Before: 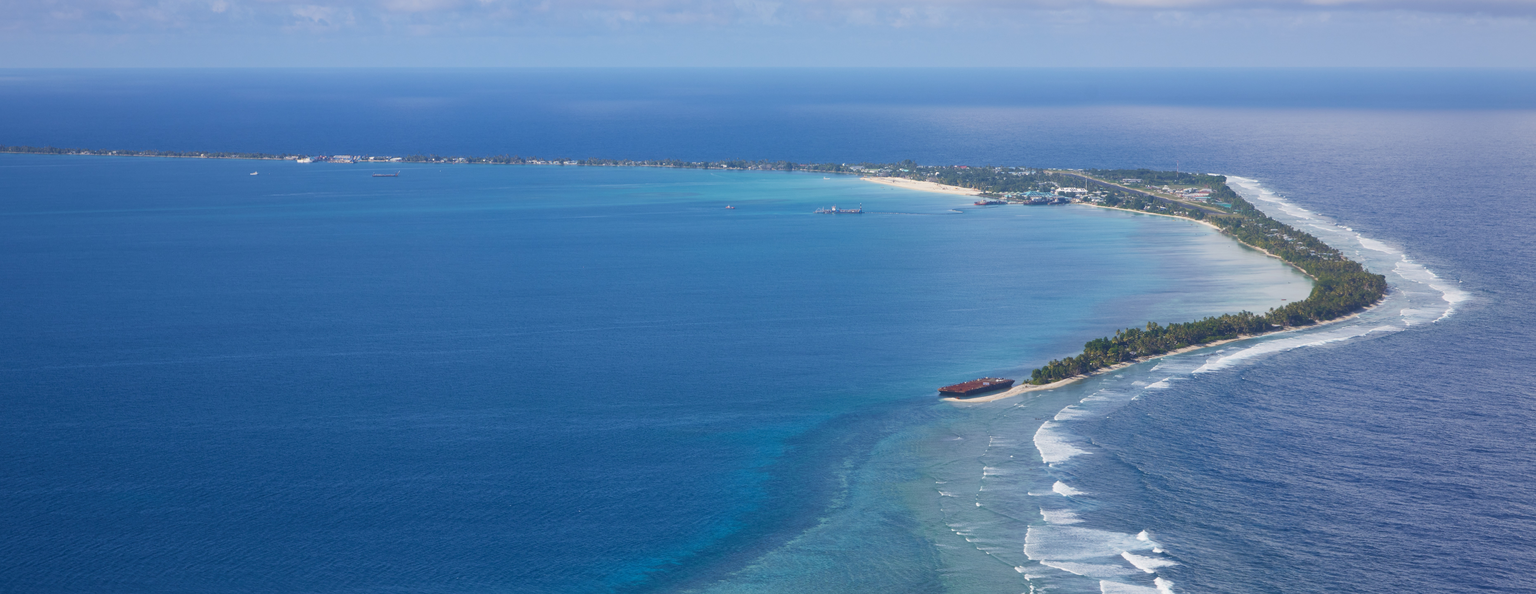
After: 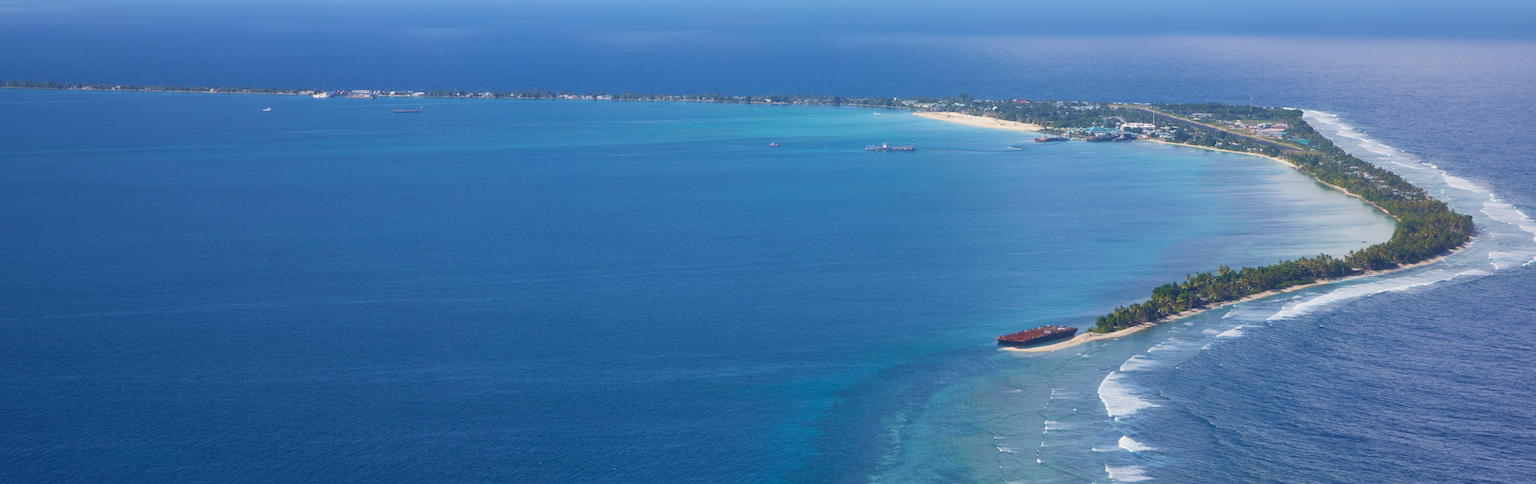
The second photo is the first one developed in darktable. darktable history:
crop and rotate: angle 0.107°, top 11.995%, right 5.674%, bottom 11.178%
velvia: on, module defaults
